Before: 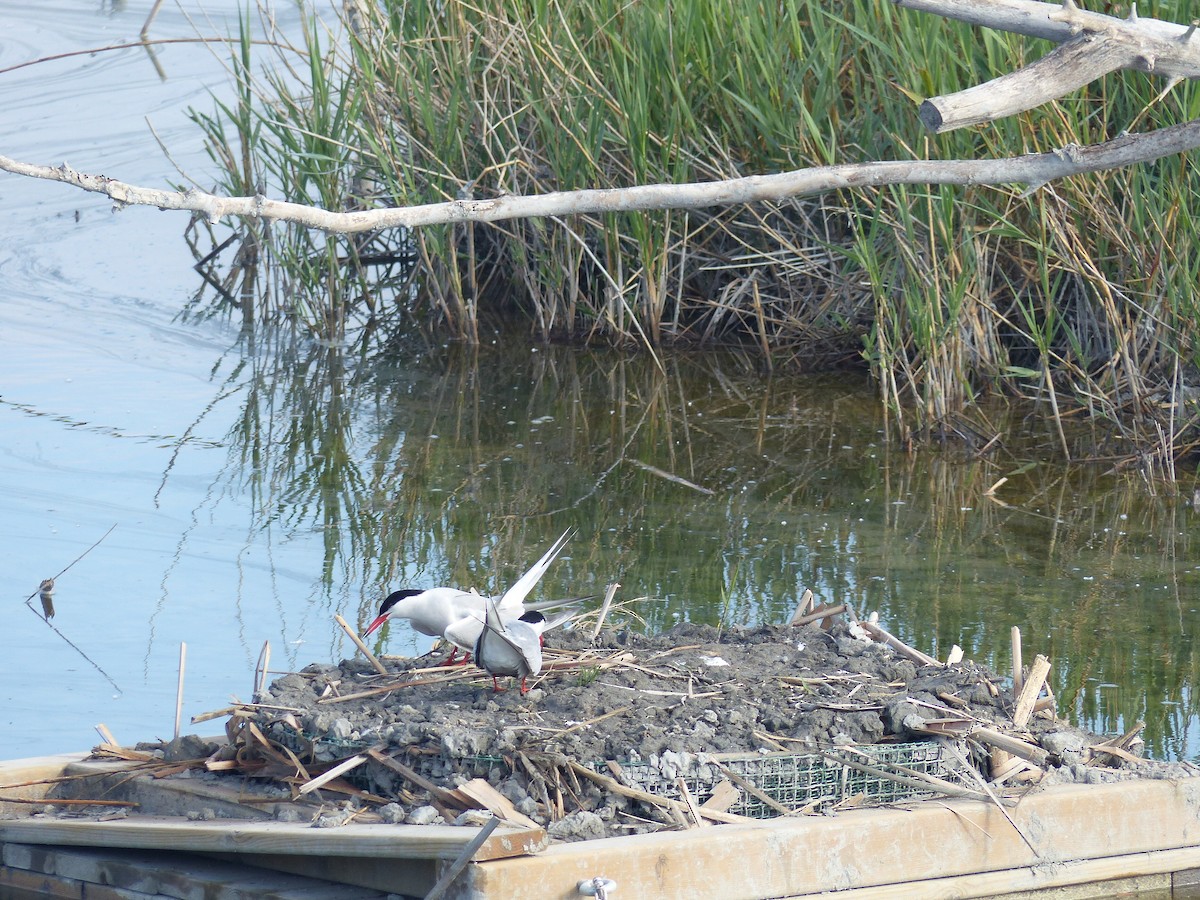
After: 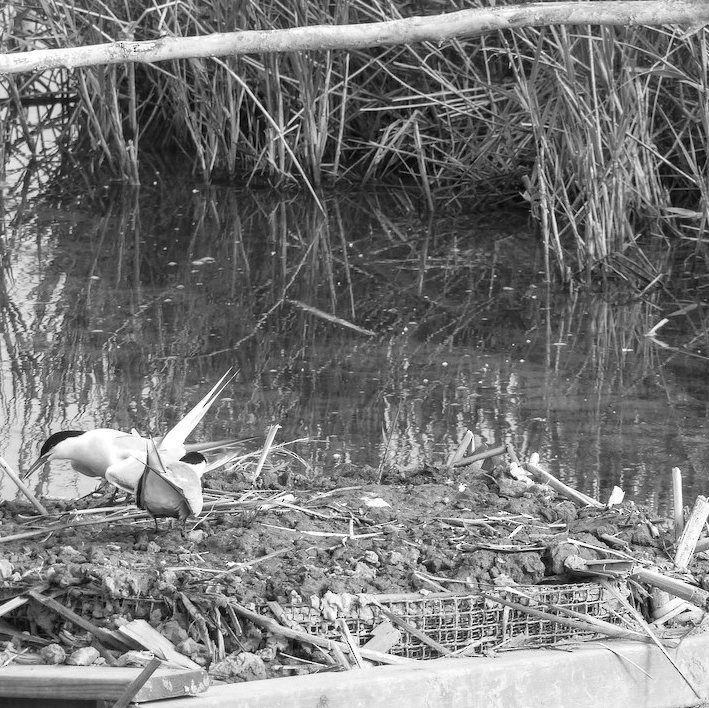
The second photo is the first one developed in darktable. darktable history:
local contrast: on, module defaults
crop and rotate: left 28.256%, top 17.734%, right 12.656%, bottom 3.573%
contrast brightness saturation: contrast 0.11, saturation -0.17
monochrome: on, module defaults
